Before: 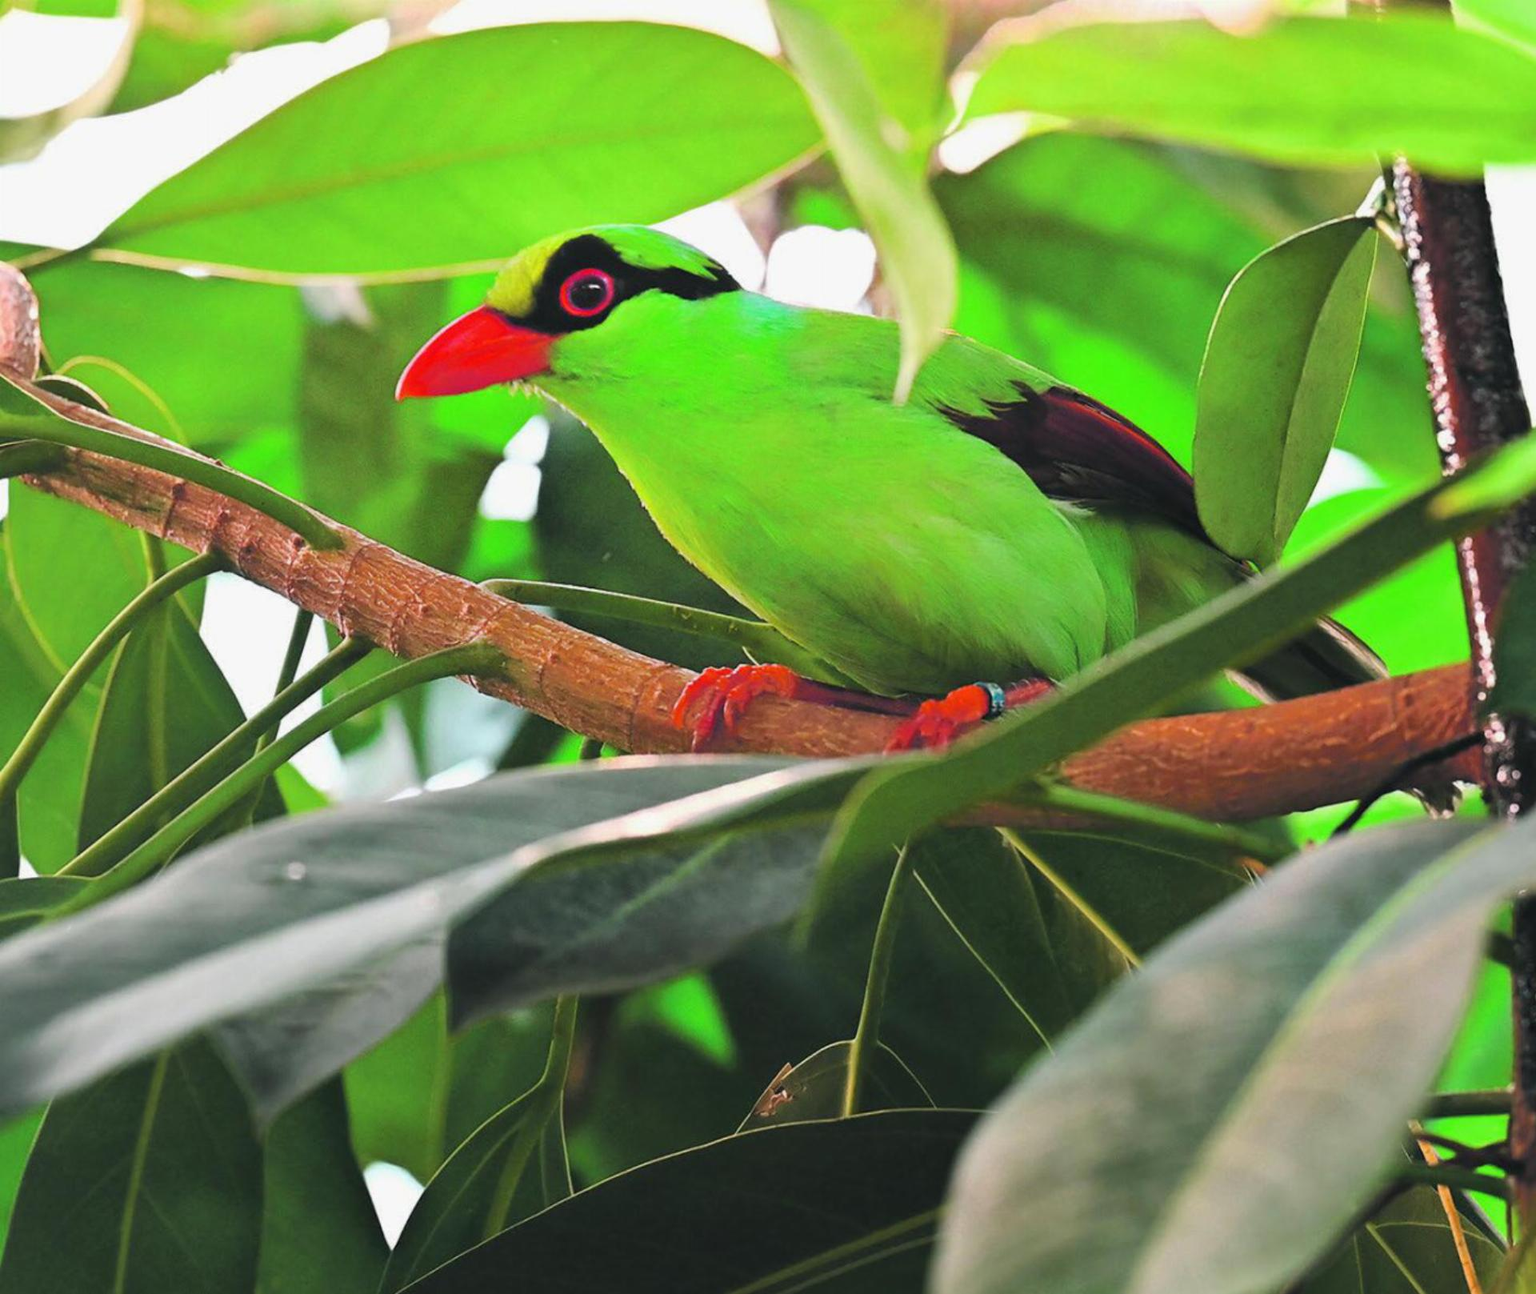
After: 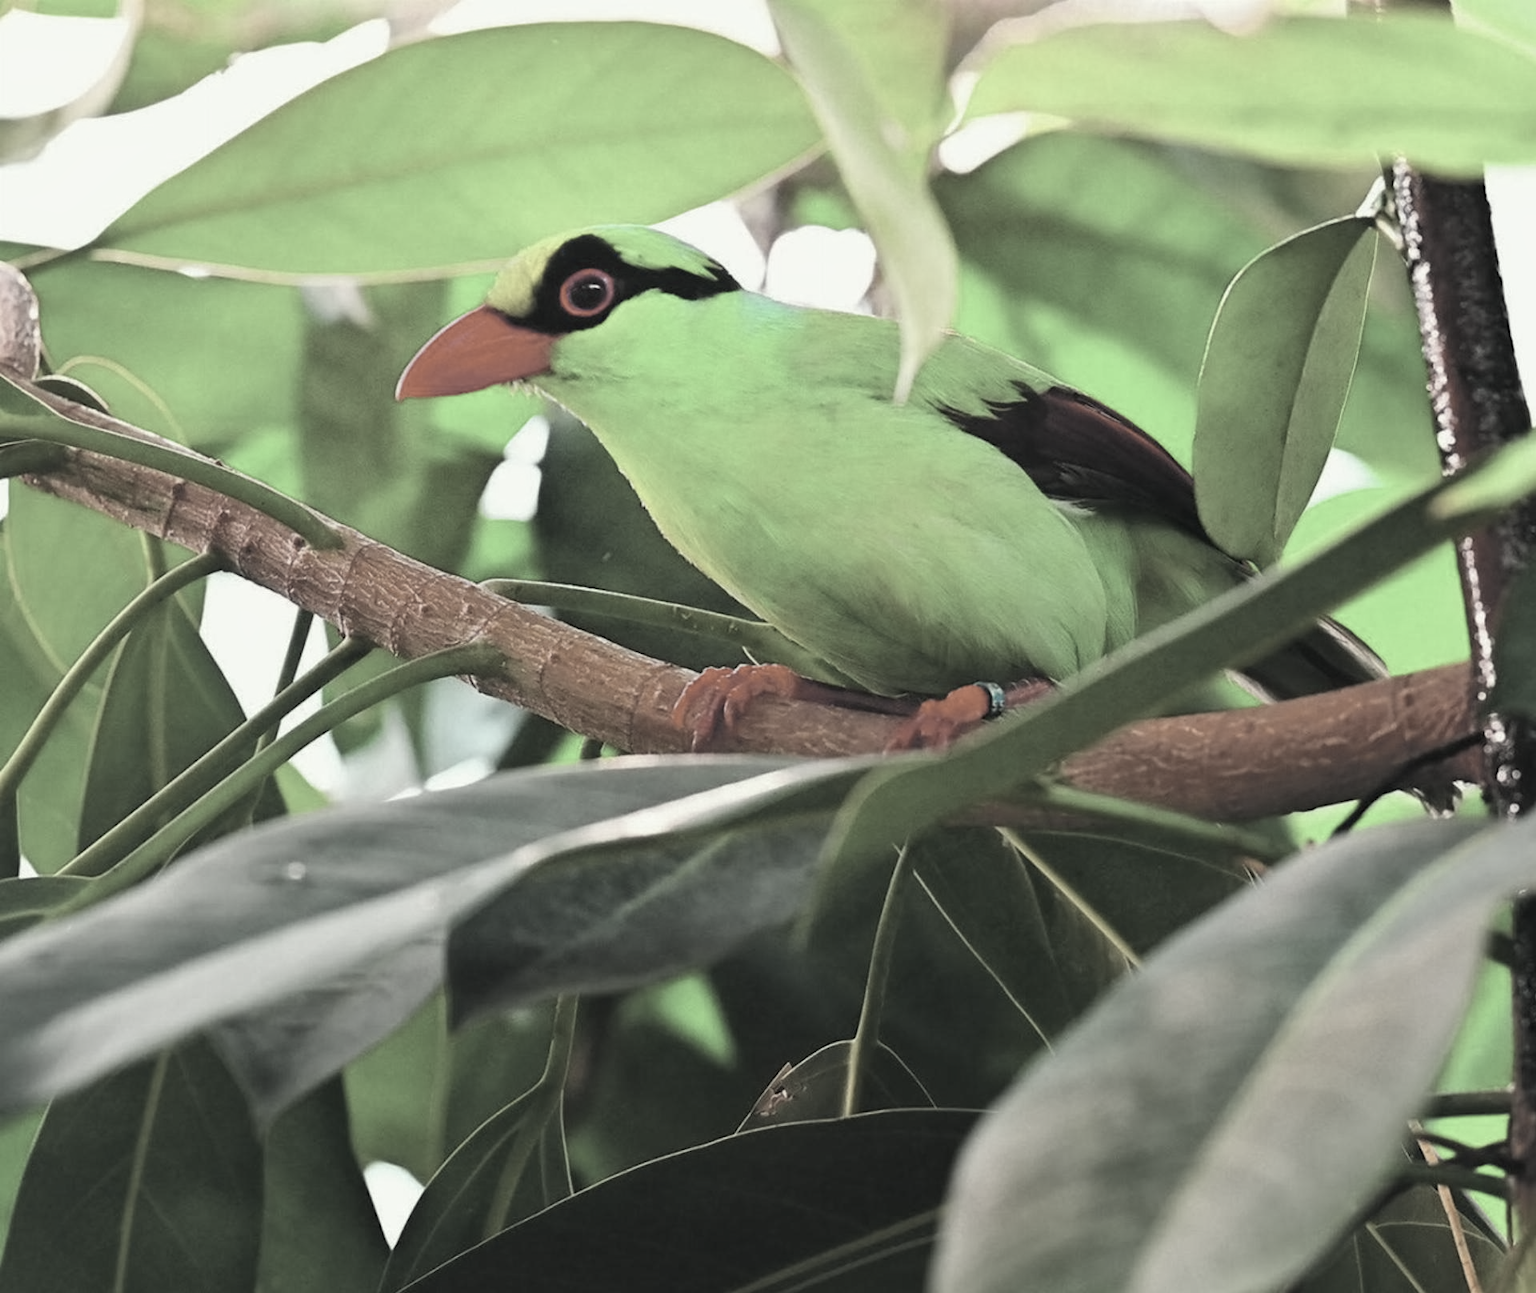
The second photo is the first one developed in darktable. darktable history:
color zones: curves: ch1 [(0.238, 0.163) (0.476, 0.2) (0.733, 0.322) (0.848, 0.134)]
color correction: highlights a* -4.28, highlights b* 6.53
contrast equalizer: y [[0.5 ×6], [0.5 ×6], [0.5 ×6], [0 ×6], [0, 0.039, 0.251, 0.29, 0.293, 0.292]]
